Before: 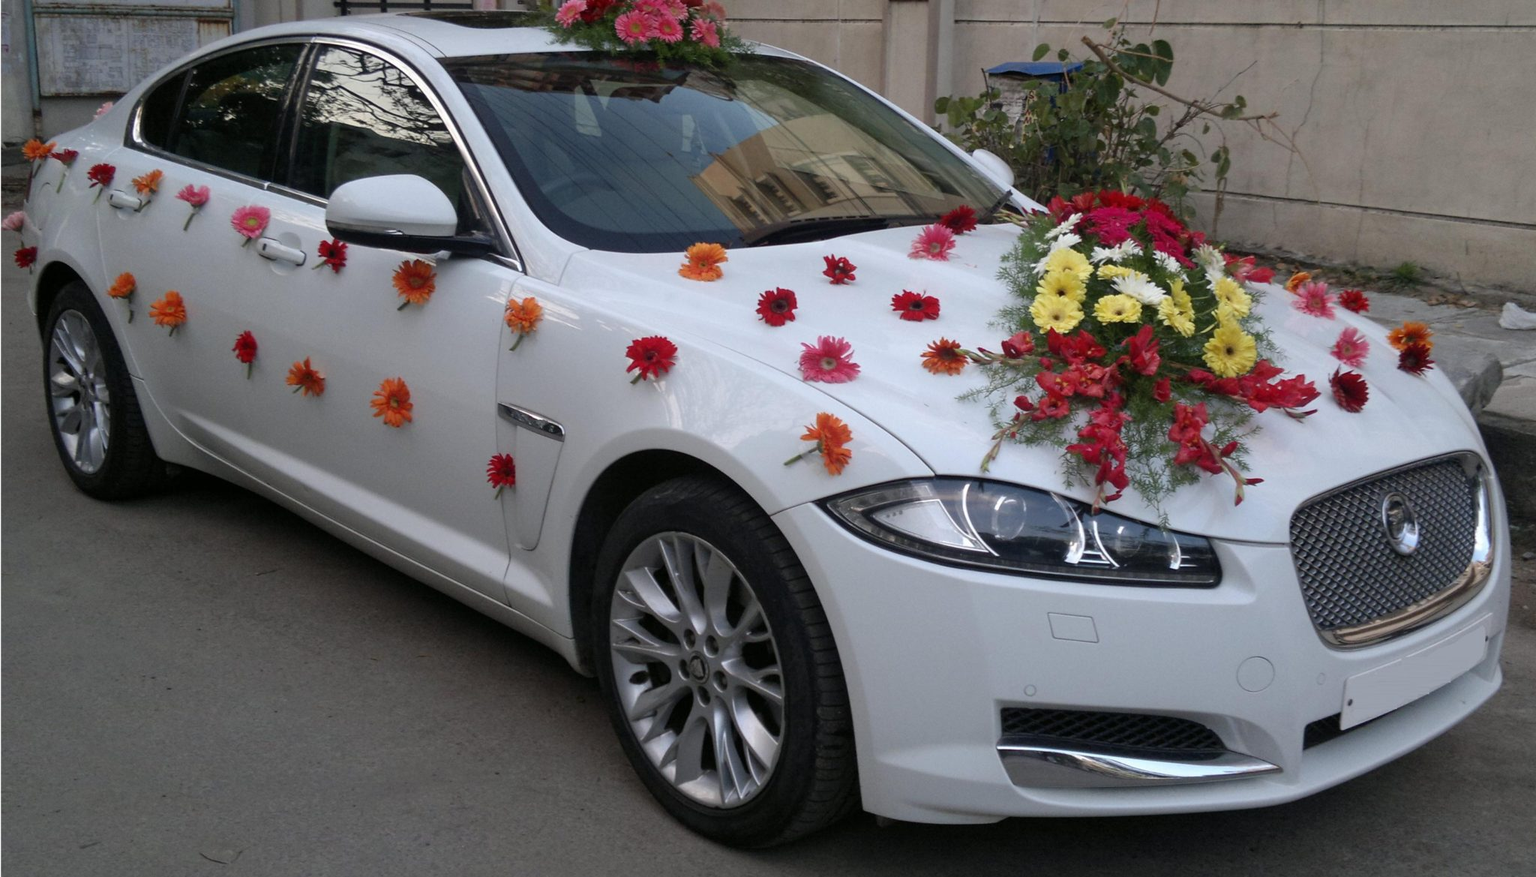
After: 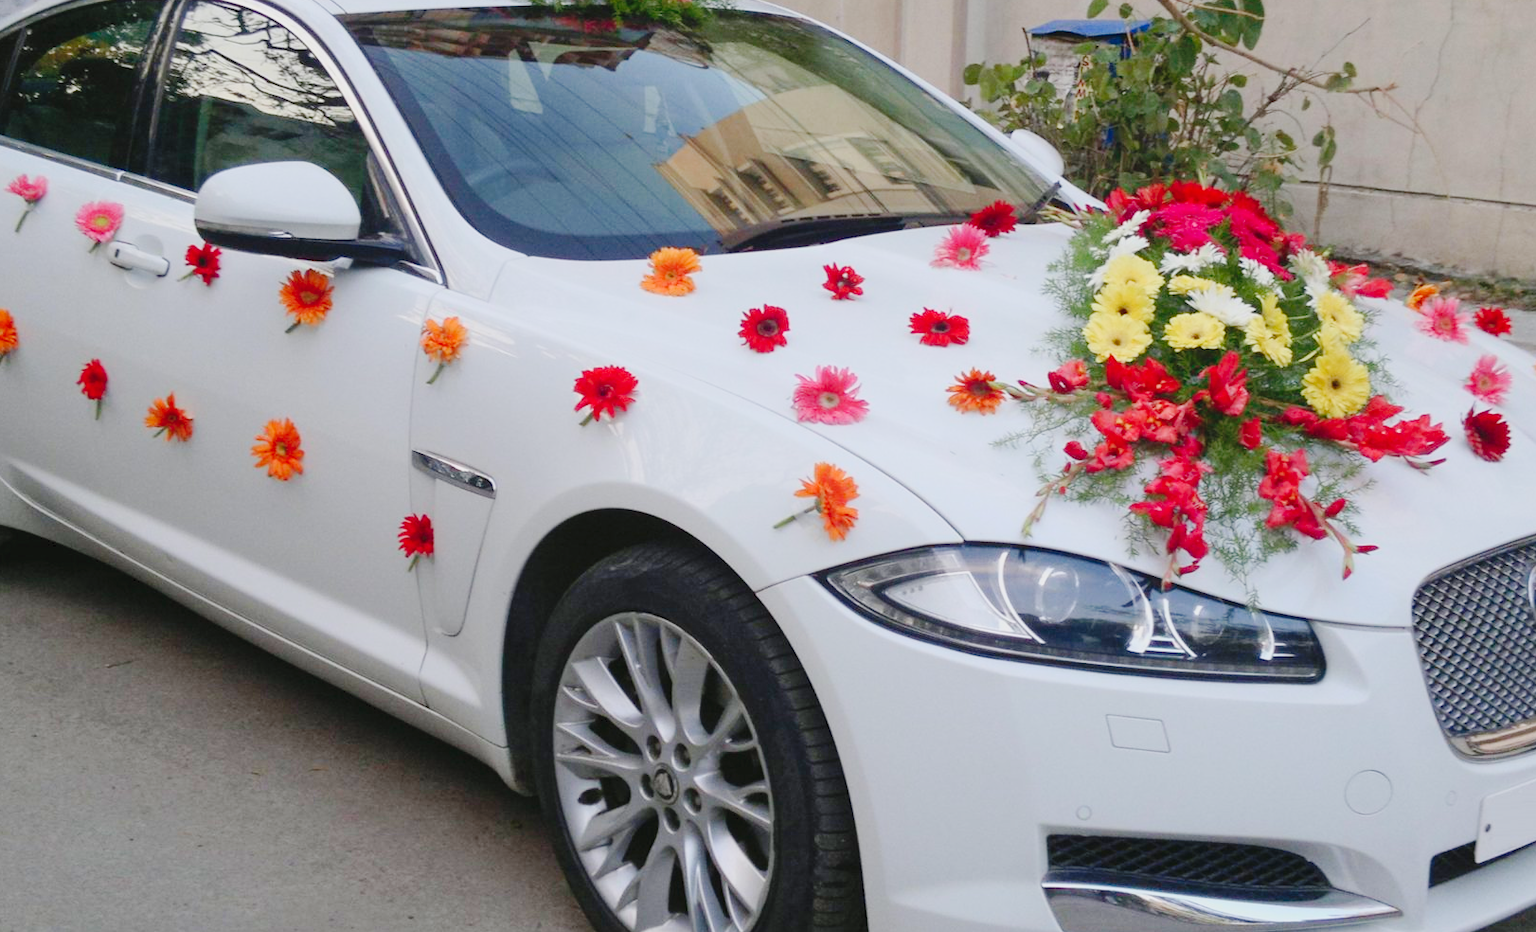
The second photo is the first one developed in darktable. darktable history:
color balance rgb: contrast -30%
contrast brightness saturation: contrast 0.2, brightness 0.15, saturation 0.14
tone curve: curves: ch0 [(0, 0) (0.003, 0.044) (0.011, 0.045) (0.025, 0.048) (0.044, 0.051) (0.069, 0.065) (0.1, 0.08) (0.136, 0.108) (0.177, 0.152) (0.224, 0.216) (0.277, 0.305) (0.335, 0.392) (0.399, 0.481) (0.468, 0.579) (0.543, 0.658) (0.623, 0.729) (0.709, 0.8) (0.801, 0.867) (0.898, 0.93) (1, 1)], preserve colors none
crop: left 11.225%, top 5.381%, right 9.565%, bottom 10.314%
